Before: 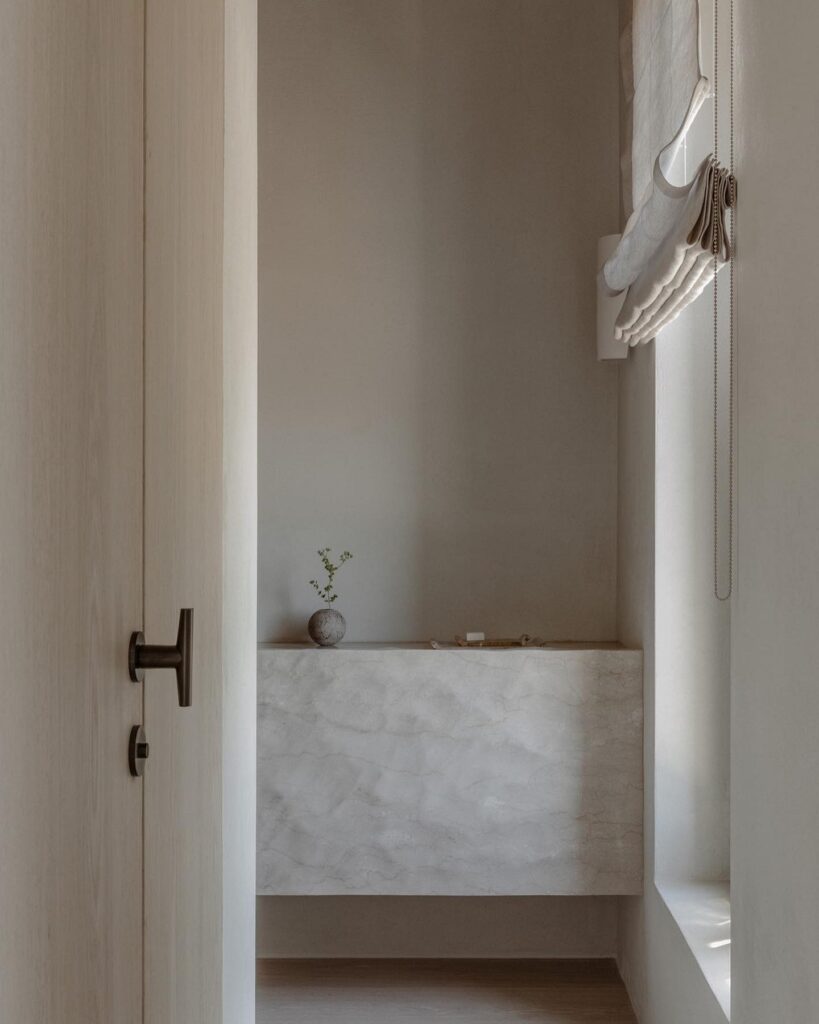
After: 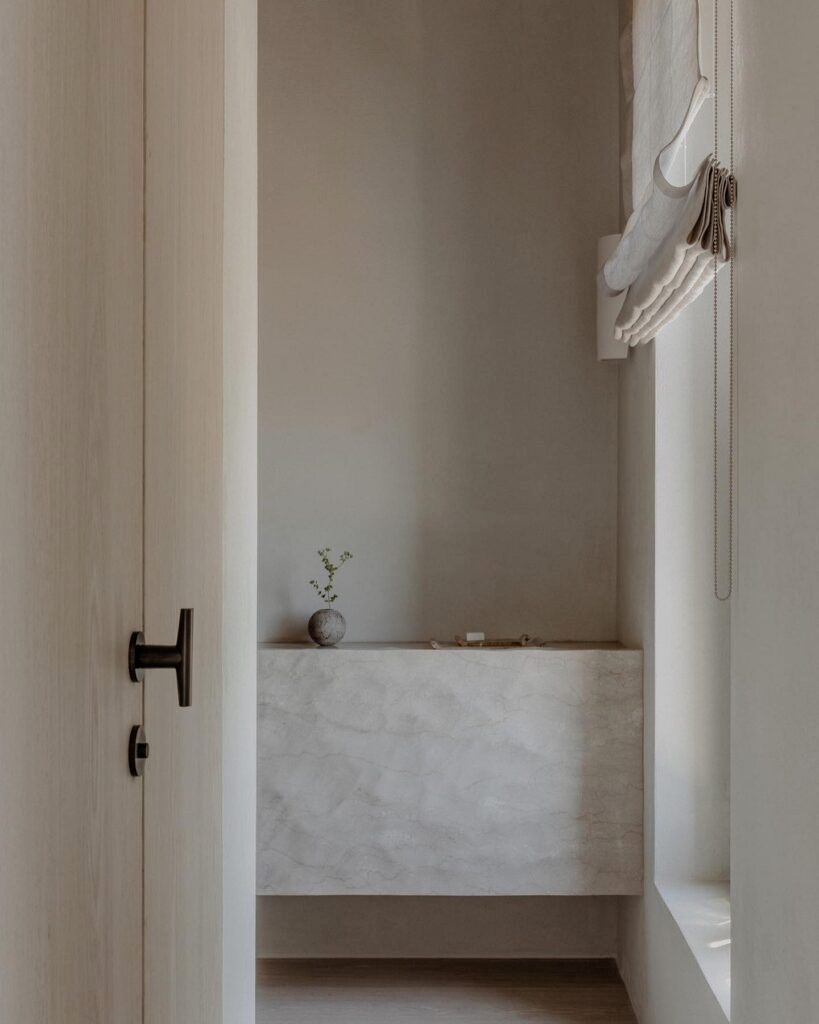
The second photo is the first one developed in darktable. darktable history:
filmic rgb: black relative exposure -7.65 EV, white relative exposure 4.56 EV, hardness 3.61
exposure: exposure 0.128 EV, compensate highlight preservation false
